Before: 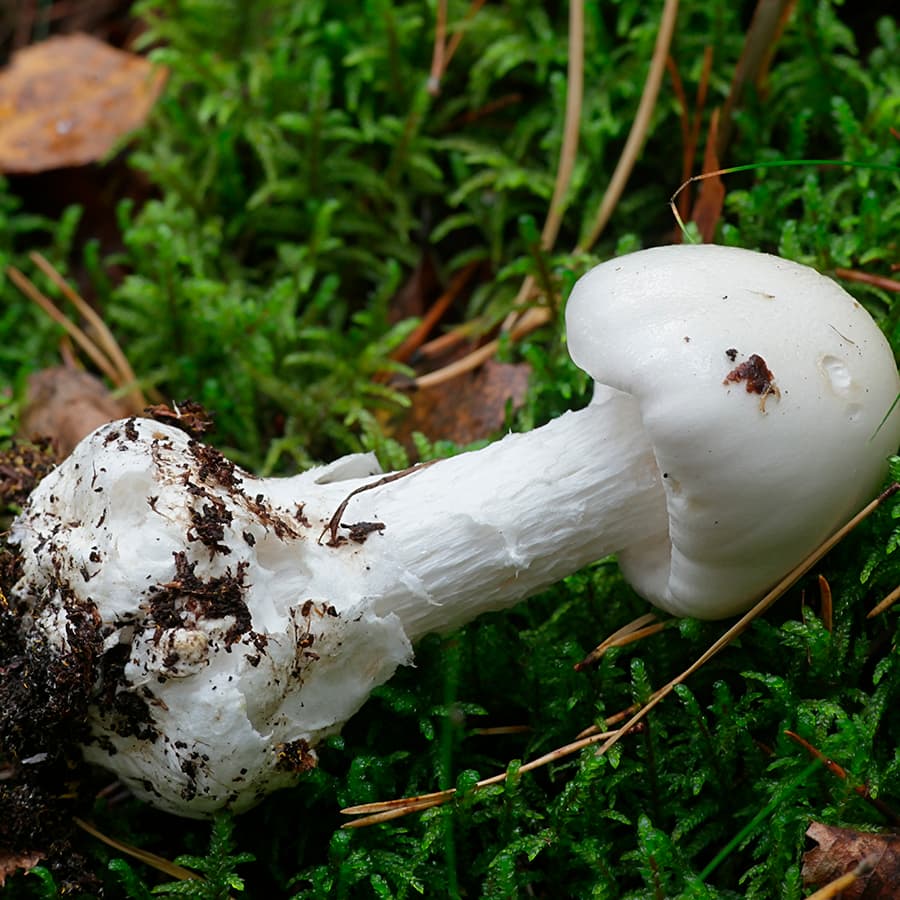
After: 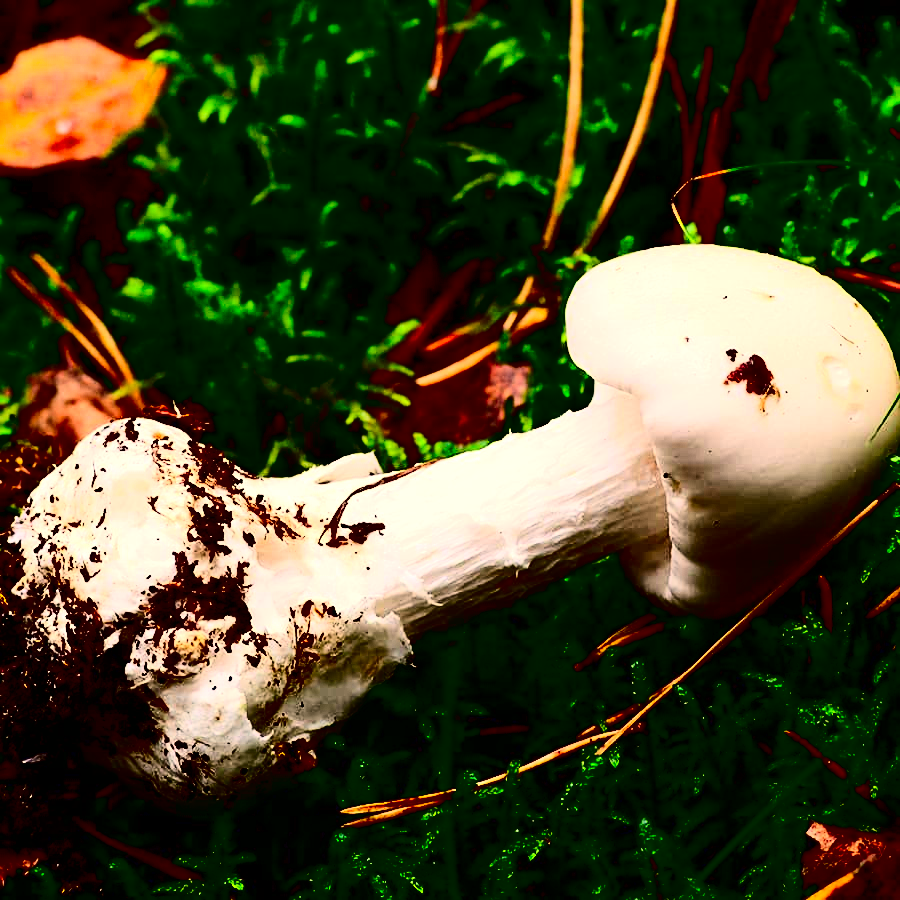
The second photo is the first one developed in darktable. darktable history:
contrast brightness saturation: contrast 0.77, brightness -1, saturation 1
exposure: black level correction -0.002, exposure 0.54 EV, compensate highlight preservation false
white balance: red 1.127, blue 0.943
